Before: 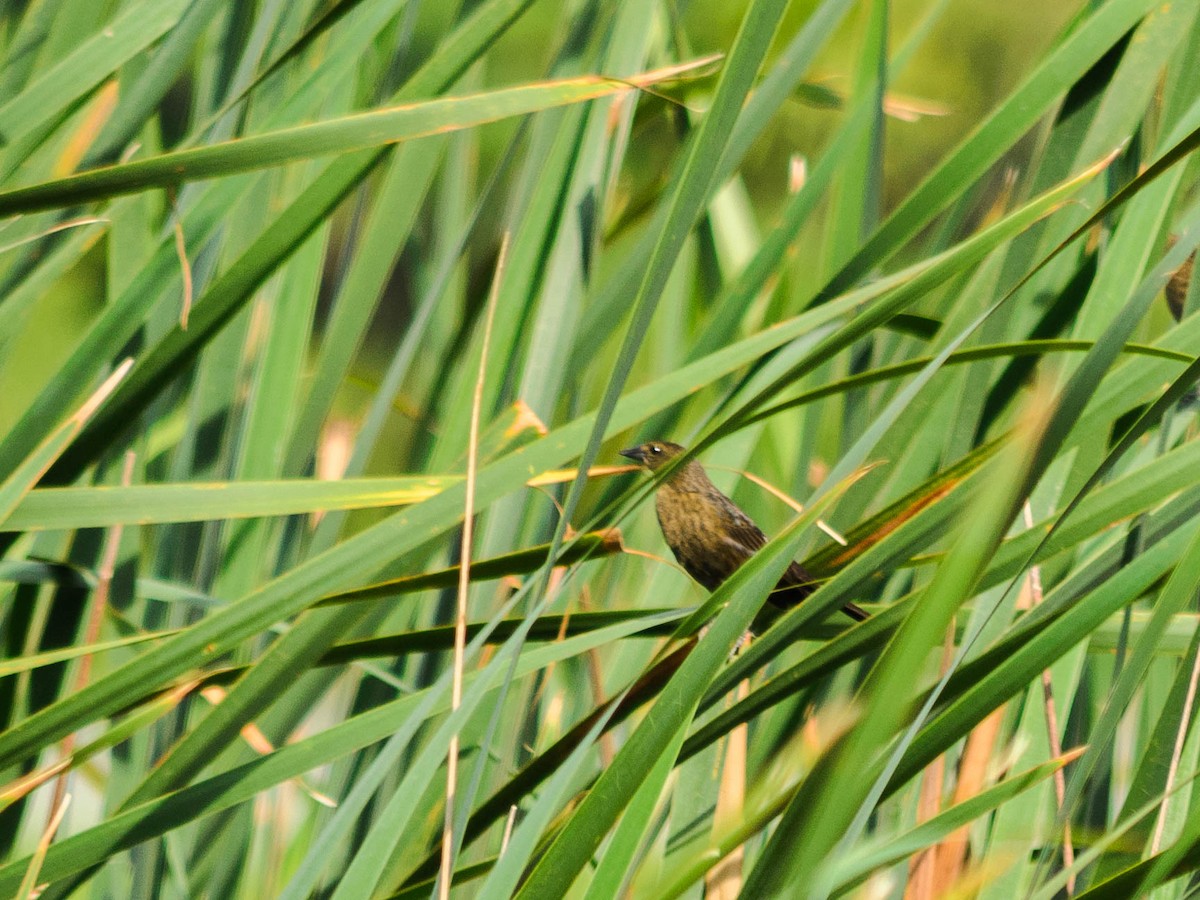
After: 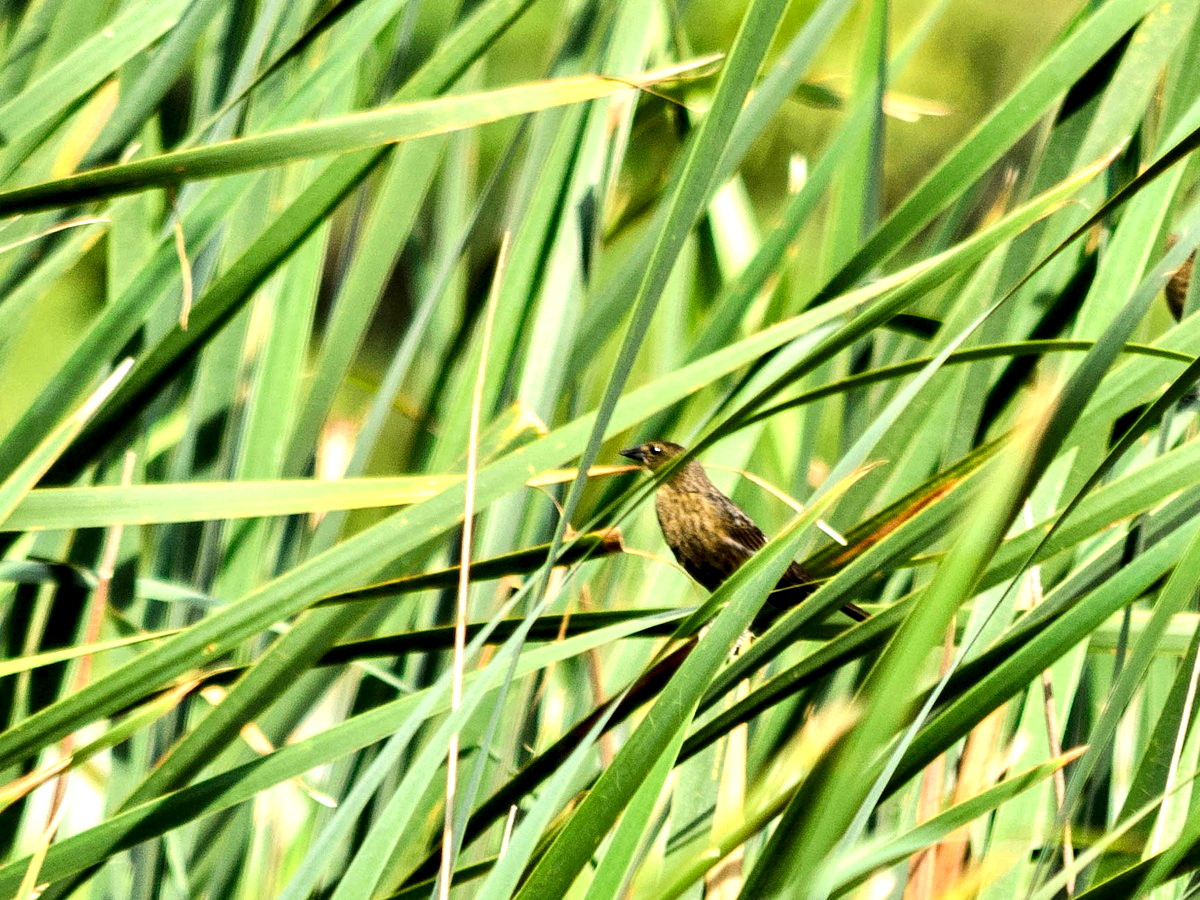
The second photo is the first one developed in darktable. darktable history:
contrast equalizer: octaves 7, y [[0.601, 0.6, 0.598, 0.598, 0.6, 0.601], [0.5 ×6], [0.5 ×6], [0 ×6], [0 ×6]]
exposure: exposure 0.604 EV, compensate highlight preservation false
